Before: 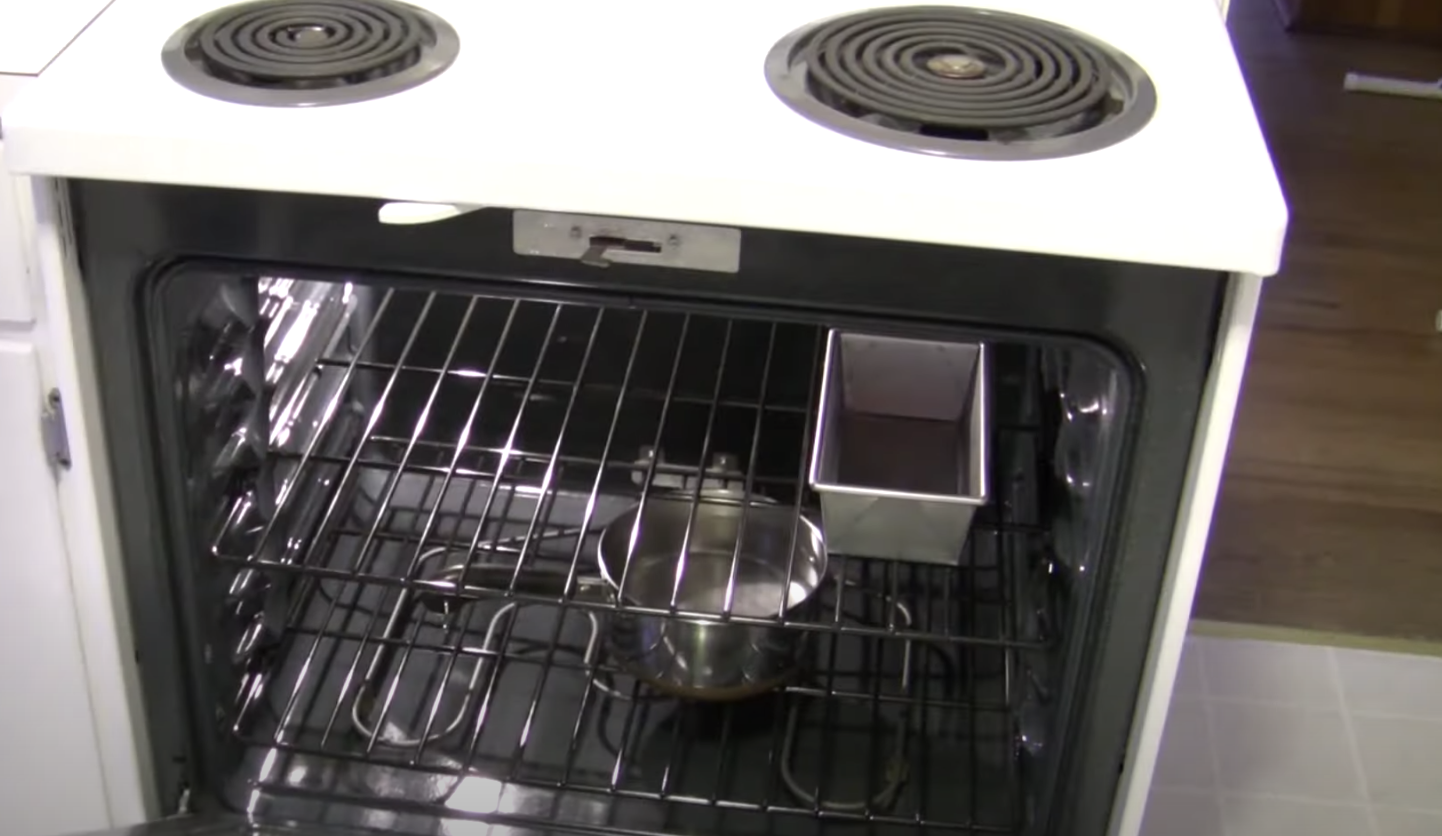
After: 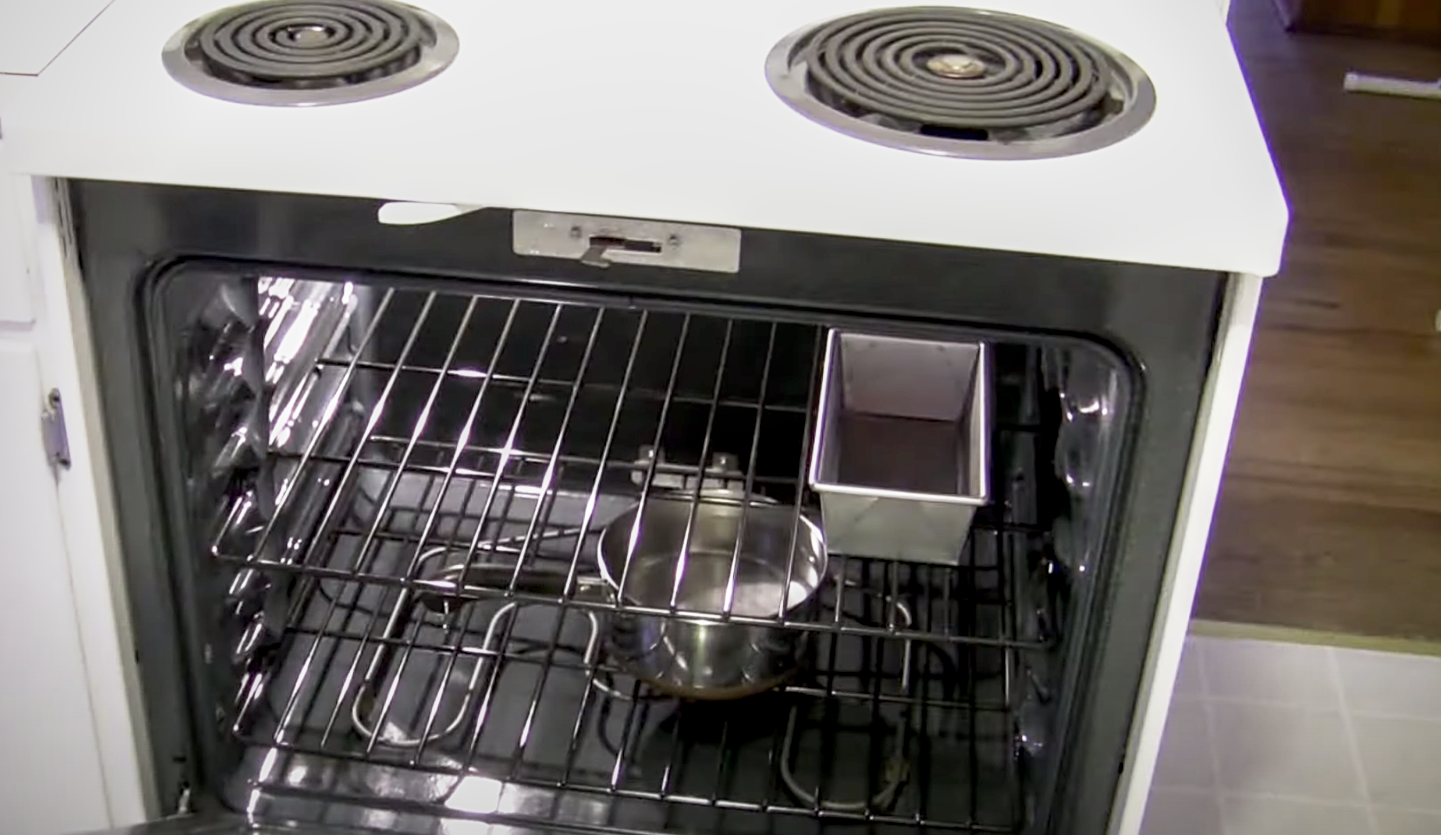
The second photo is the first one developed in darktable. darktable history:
exposure: black level correction 0.005, exposure 0.016 EV, compensate exposure bias true, compensate highlight preservation false
vignetting: fall-off radius 60.93%, saturation 0.365, center (-0.033, -0.036)
base curve: curves: ch0 [(0, 0) (0.088, 0.125) (0.176, 0.251) (0.354, 0.501) (0.613, 0.749) (1, 0.877)], preserve colors none
local contrast: on, module defaults
sharpen: on, module defaults
